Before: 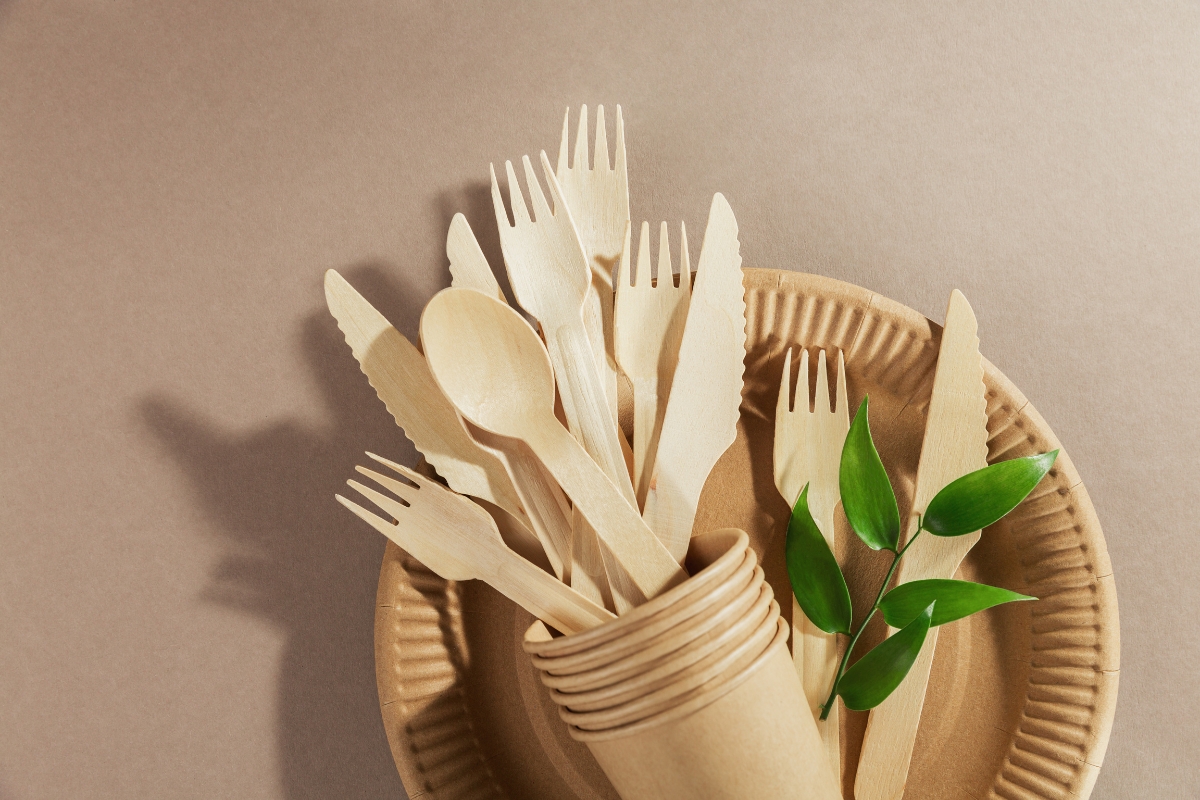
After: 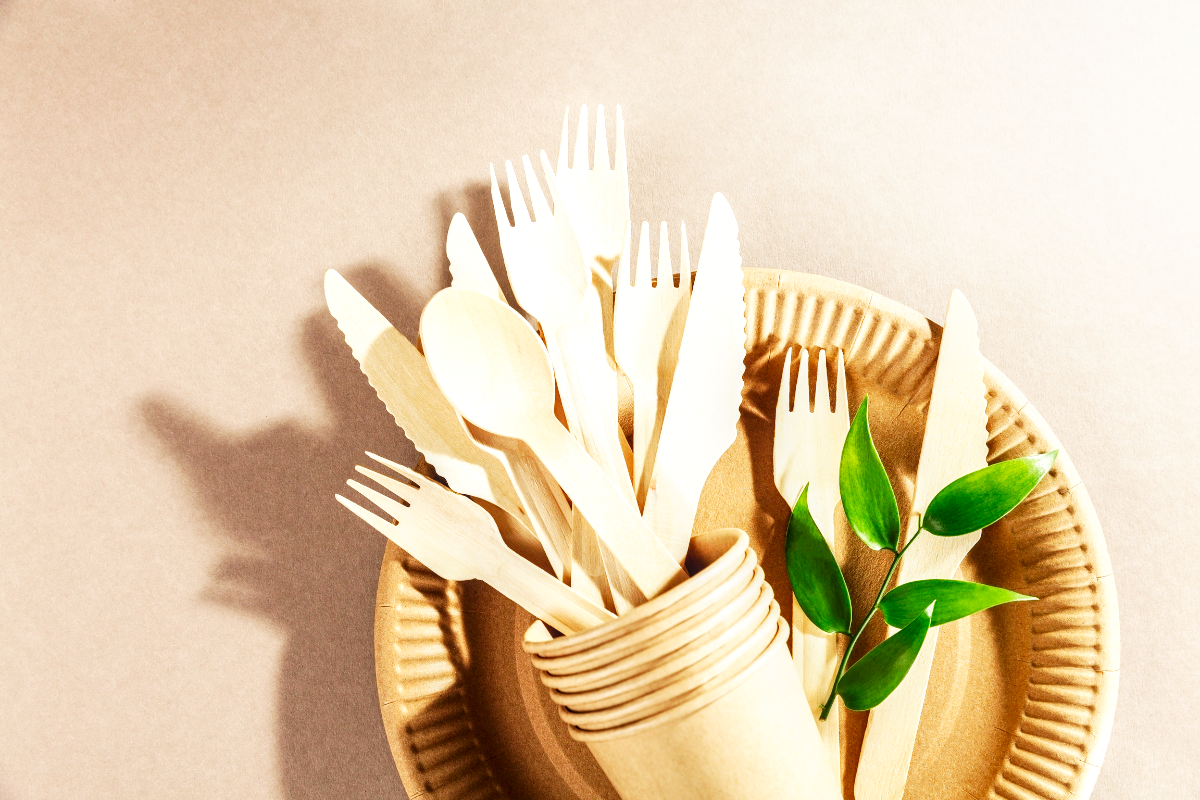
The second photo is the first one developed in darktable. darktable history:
base curve: curves: ch0 [(0, 0) (0.007, 0.004) (0.027, 0.03) (0.046, 0.07) (0.207, 0.54) (0.442, 0.872) (0.673, 0.972) (1, 1)], preserve colors none
local contrast: detail 130%
